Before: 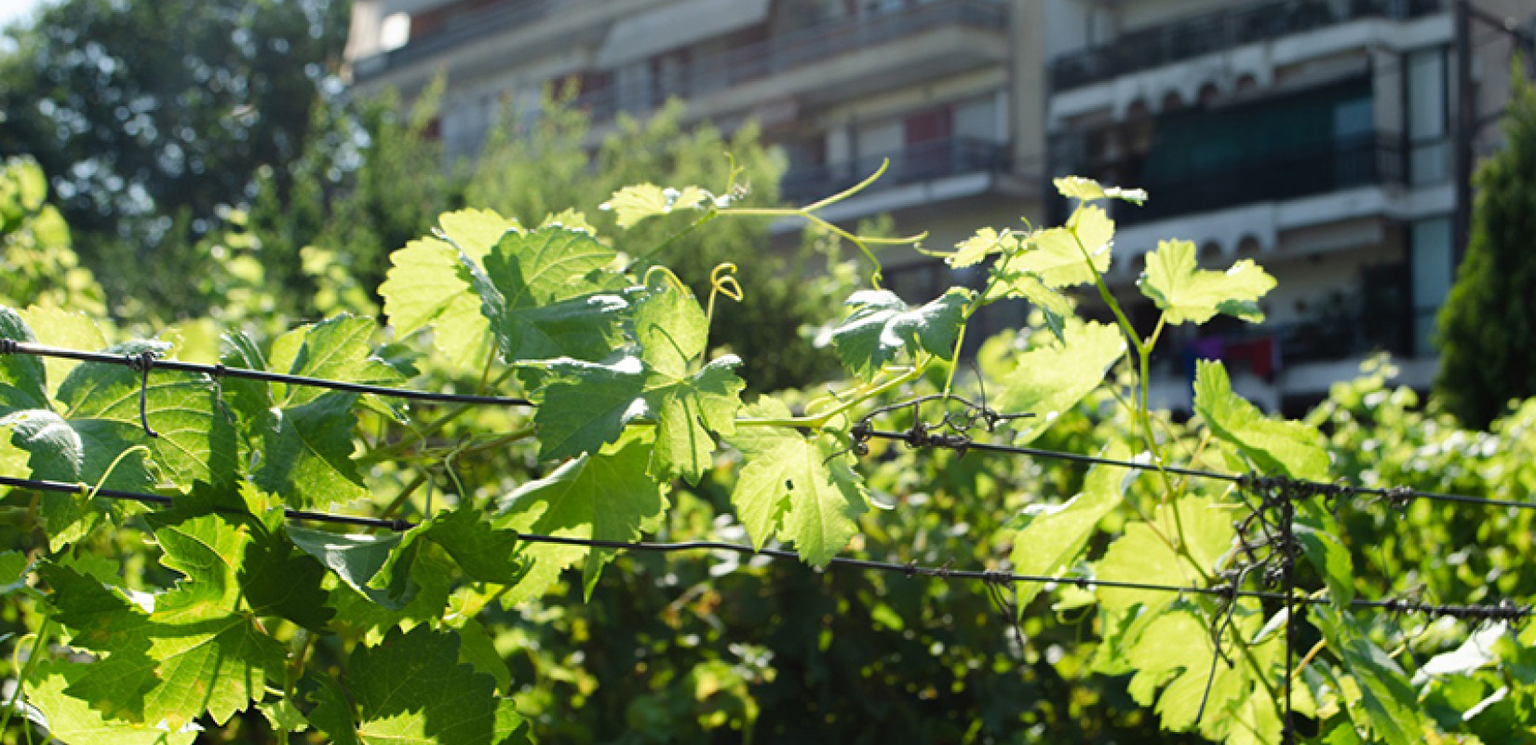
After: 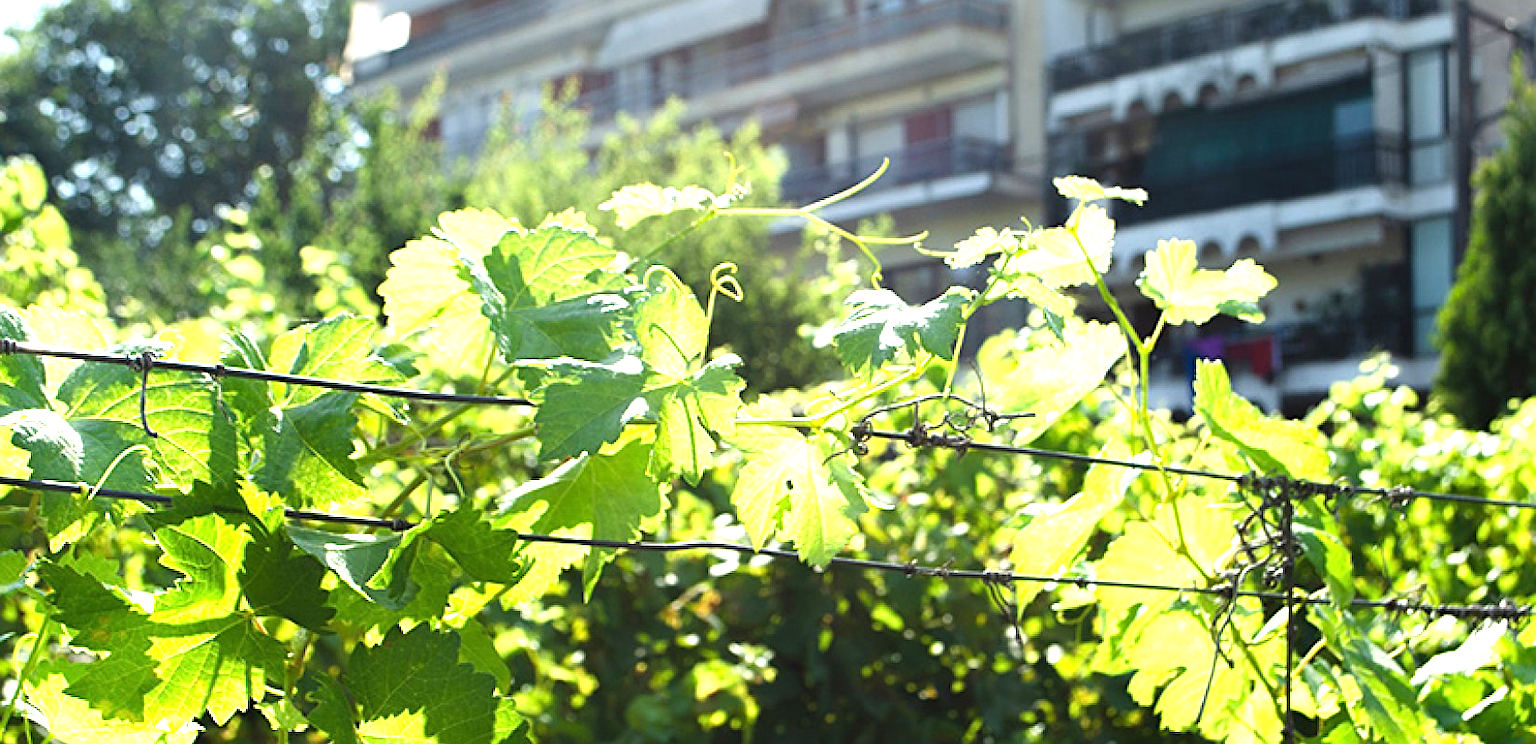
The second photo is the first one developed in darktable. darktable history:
exposure: exposure 1.155 EV, compensate highlight preservation false
sharpen: amount 0.496
